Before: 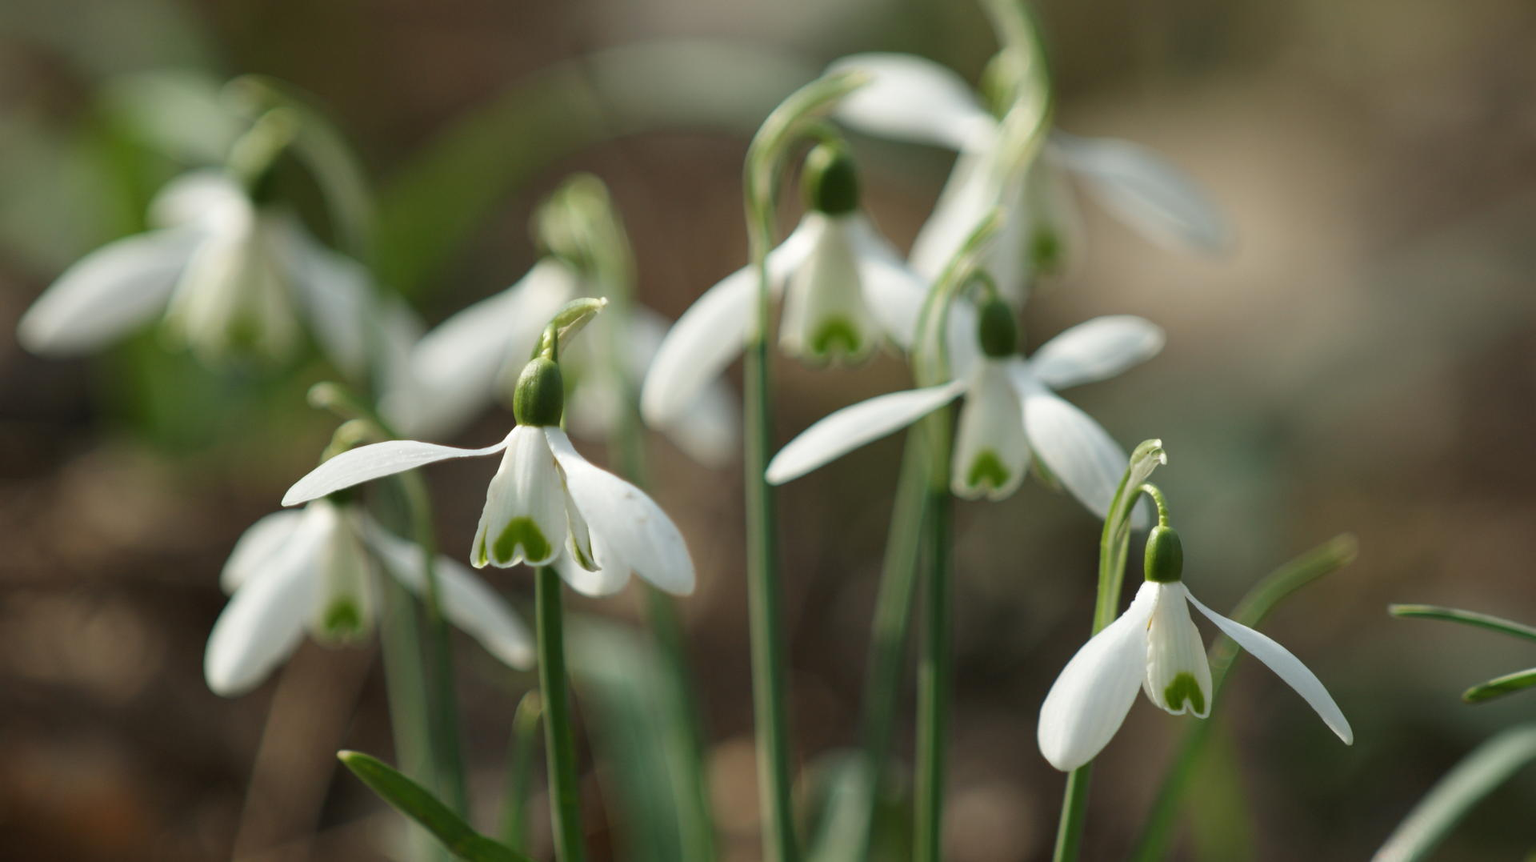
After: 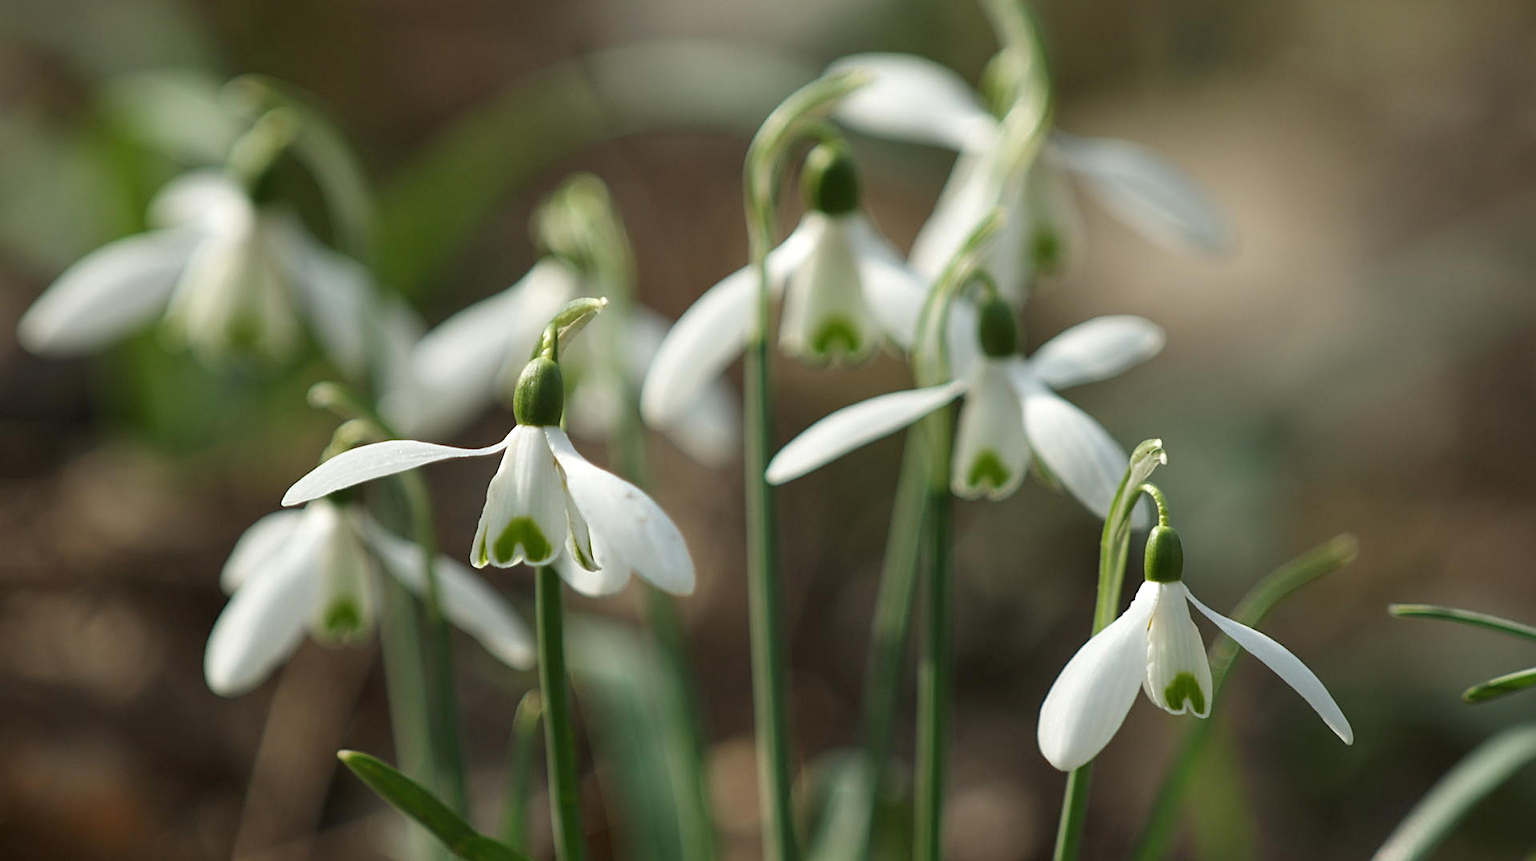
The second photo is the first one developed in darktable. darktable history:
sharpen: on, module defaults
local contrast: highlights 104%, shadows 98%, detail 119%, midtone range 0.2
